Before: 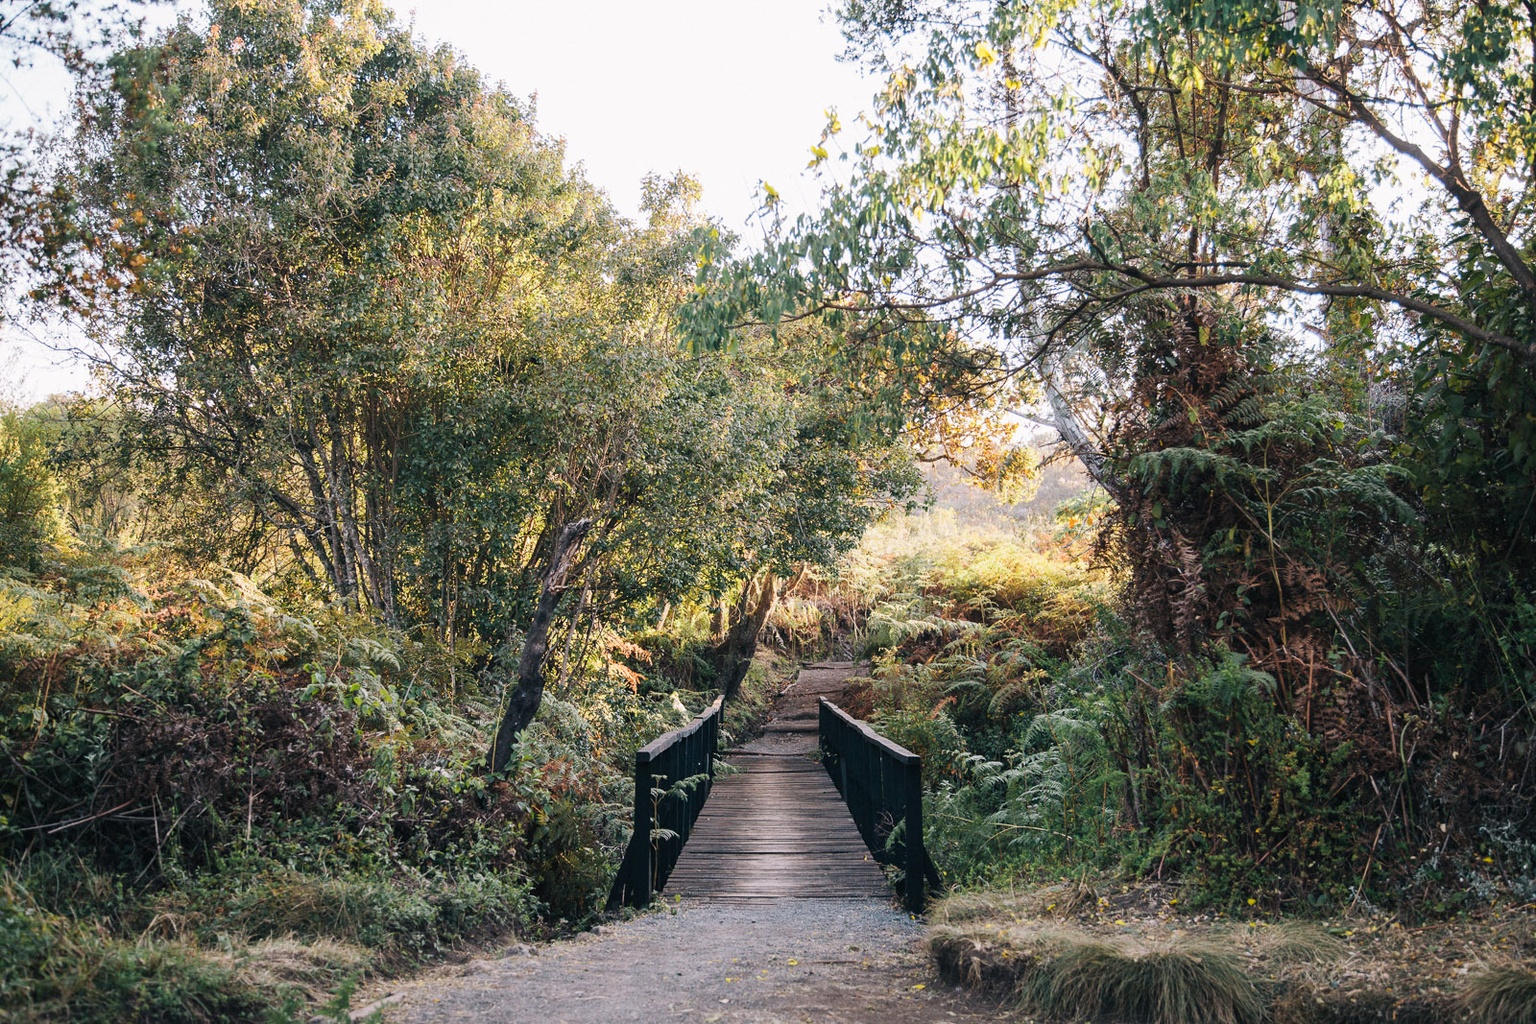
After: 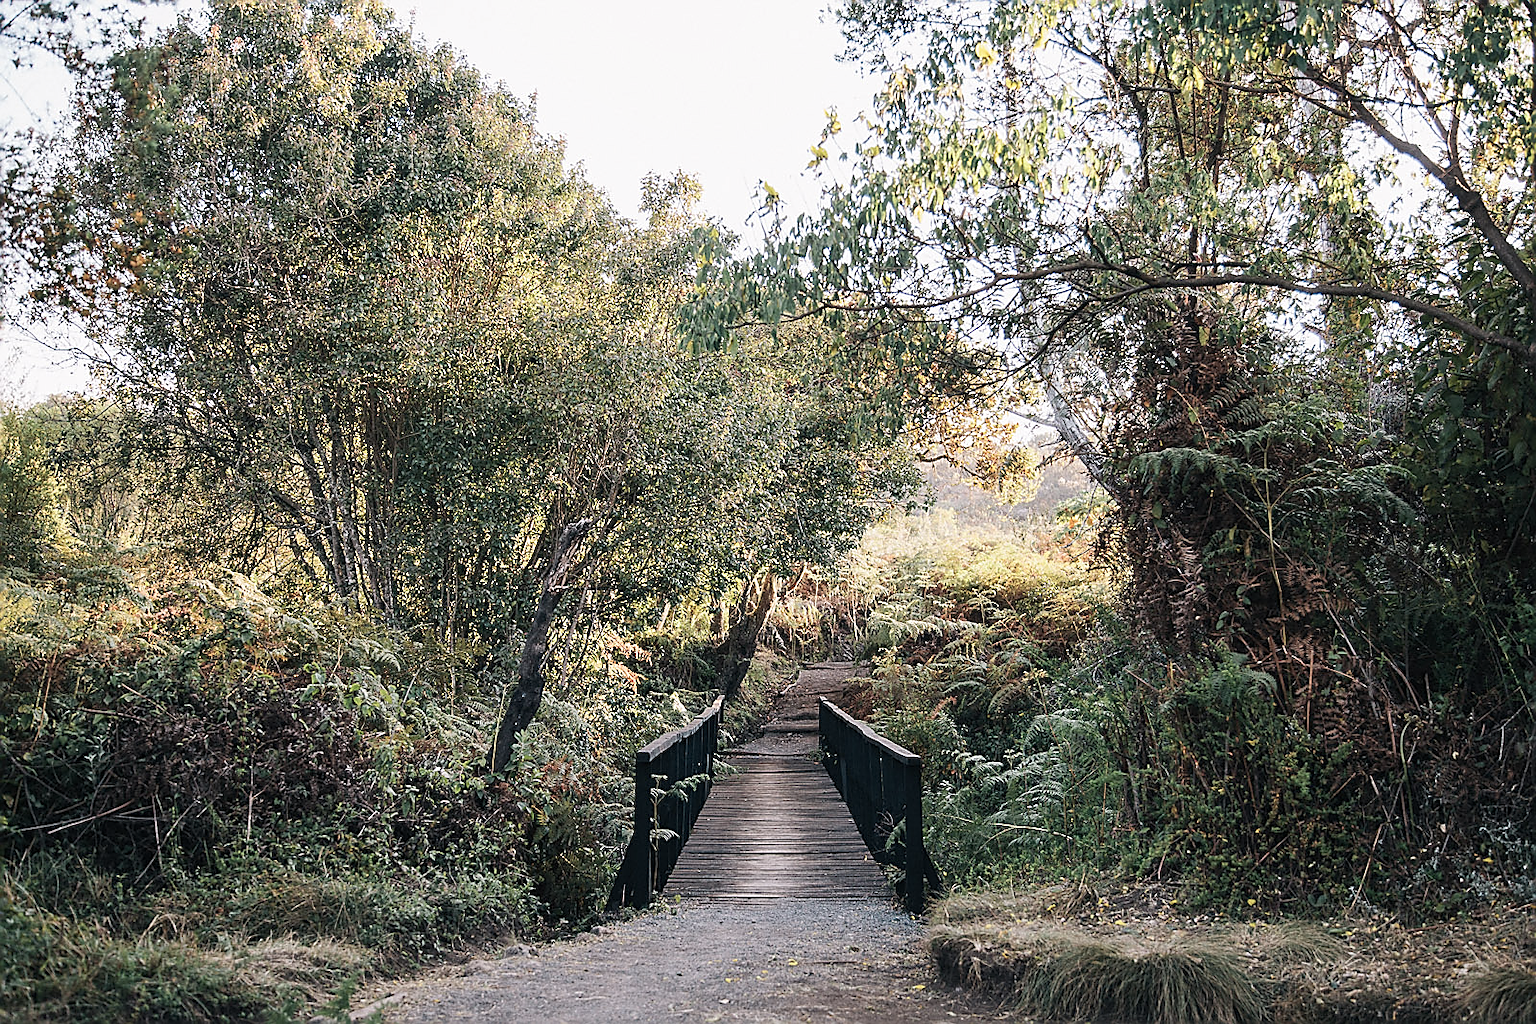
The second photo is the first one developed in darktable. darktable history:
color balance: input saturation 80.07%
shadows and highlights: shadows 4.1, highlights -17.6, soften with gaussian
sharpen: radius 1.4, amount 1.25, threshold 0.7
